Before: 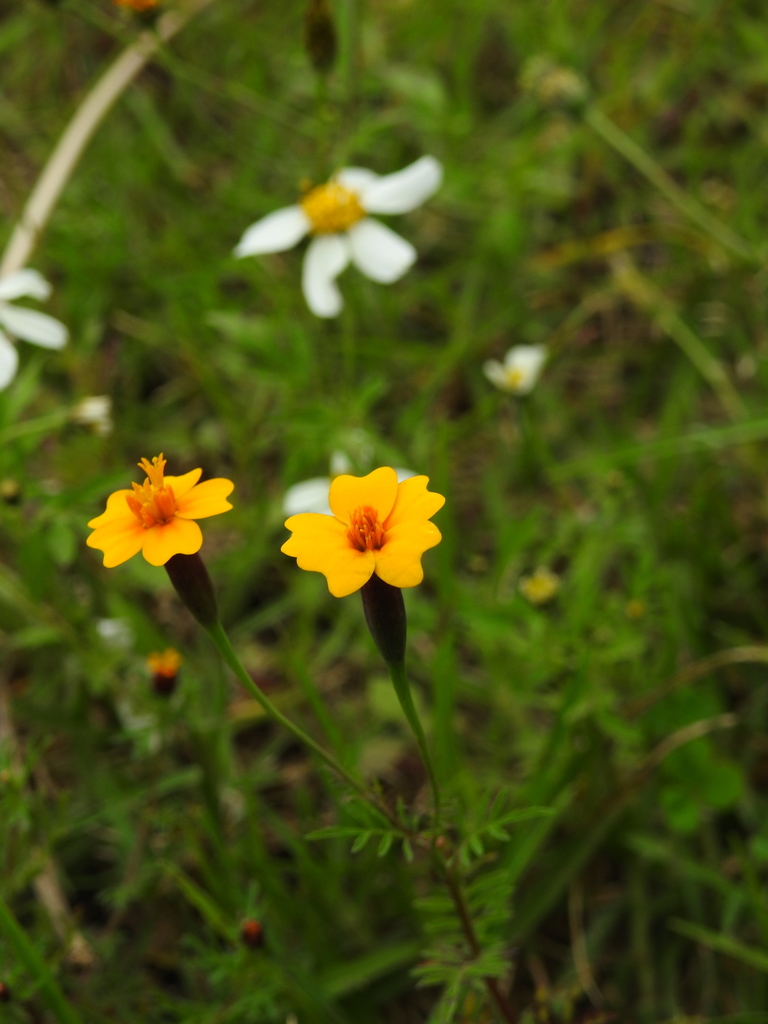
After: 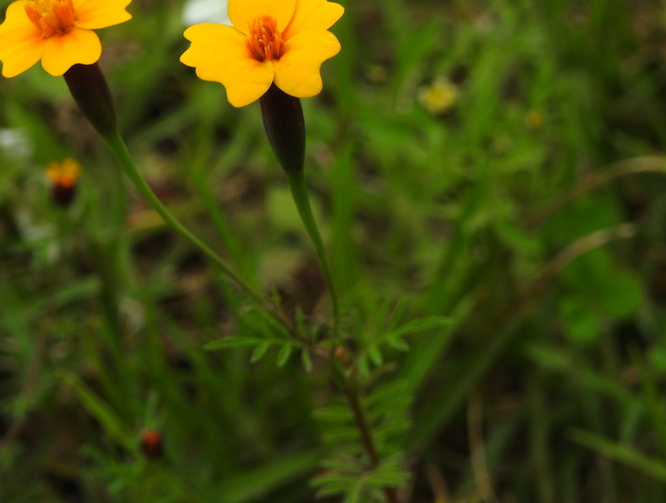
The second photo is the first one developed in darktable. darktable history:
crop and rotate: left 13.248%, top 47.907%, bottom 2.939%
